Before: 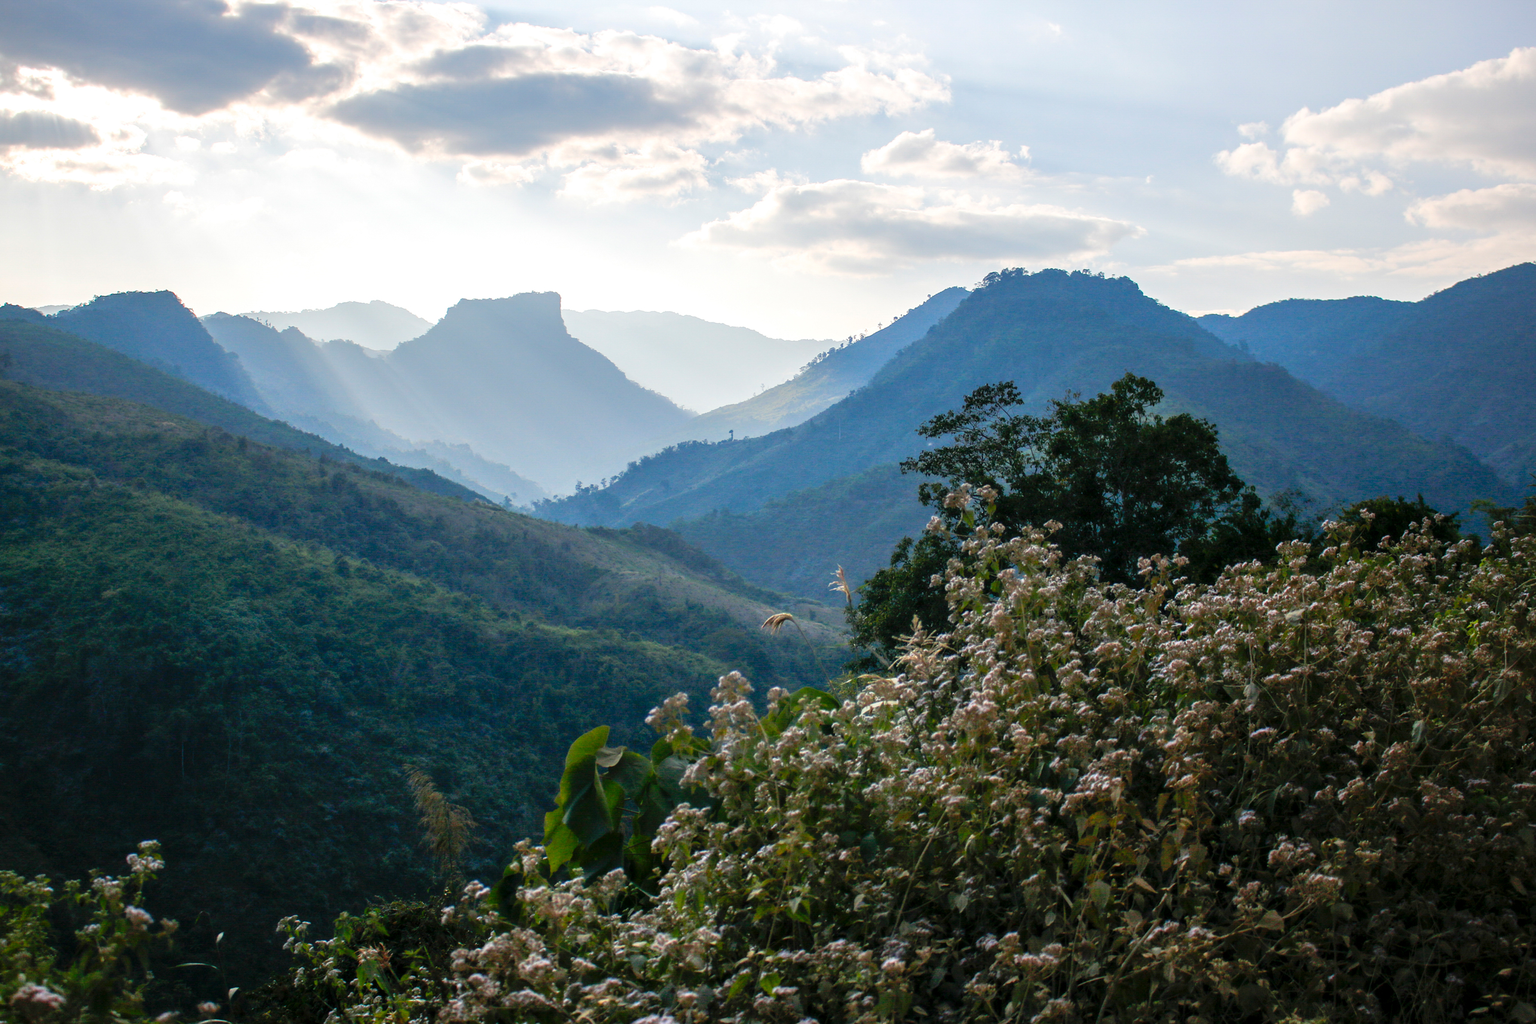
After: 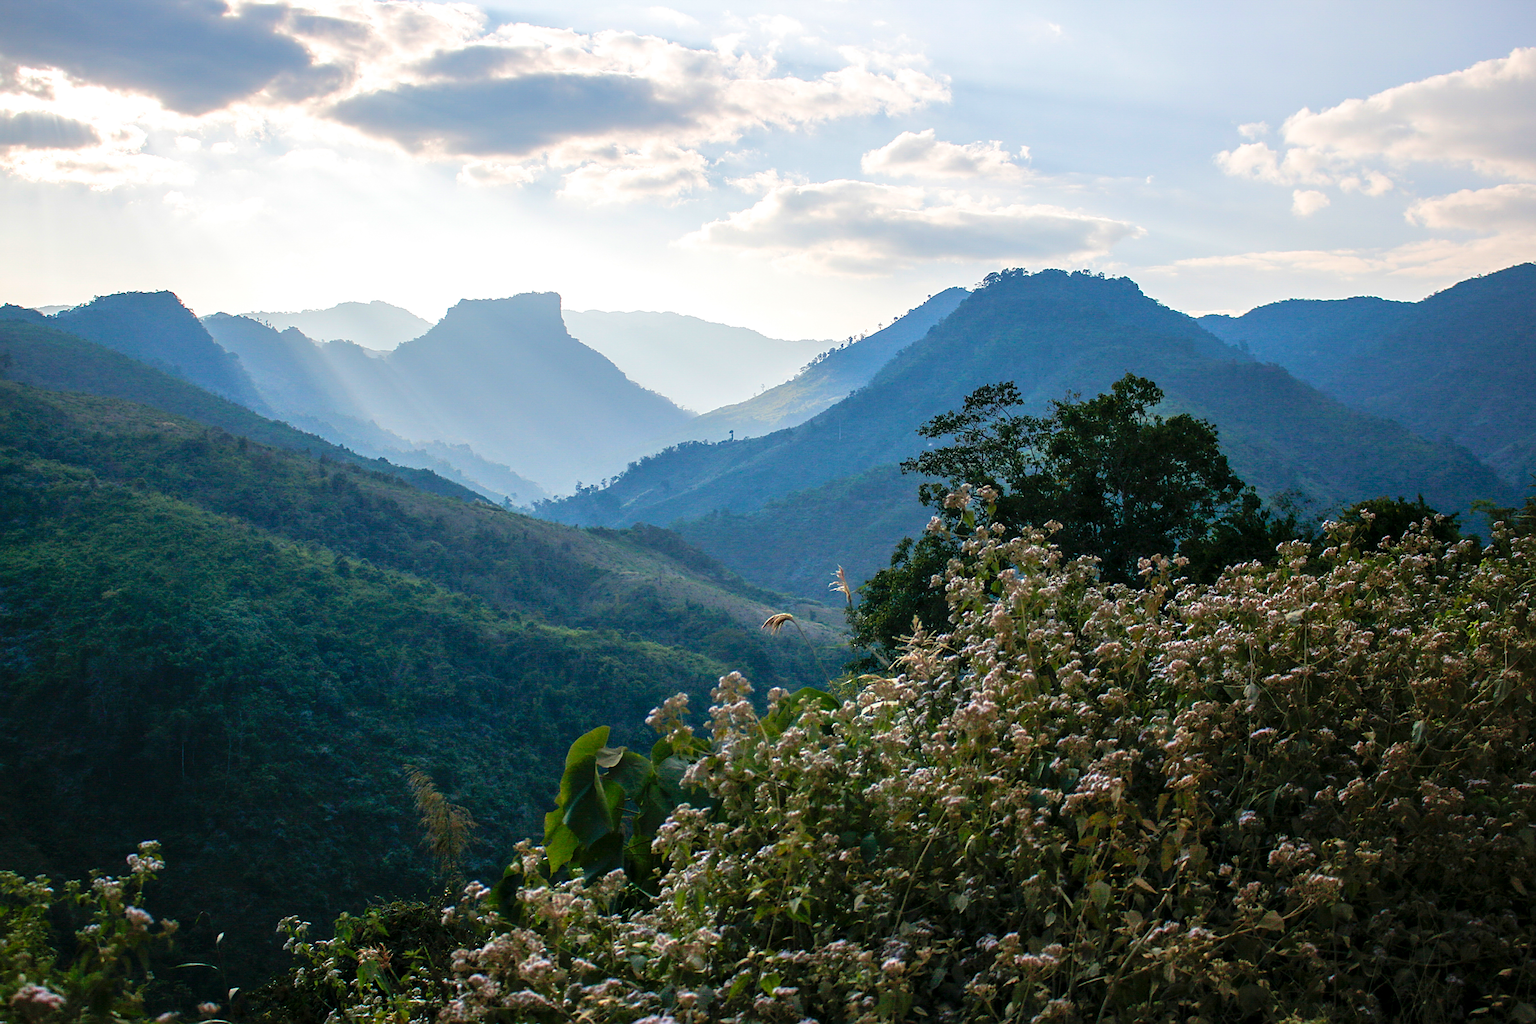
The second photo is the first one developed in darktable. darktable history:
sharpen: on, module defaults
velvia: on, module defaults
